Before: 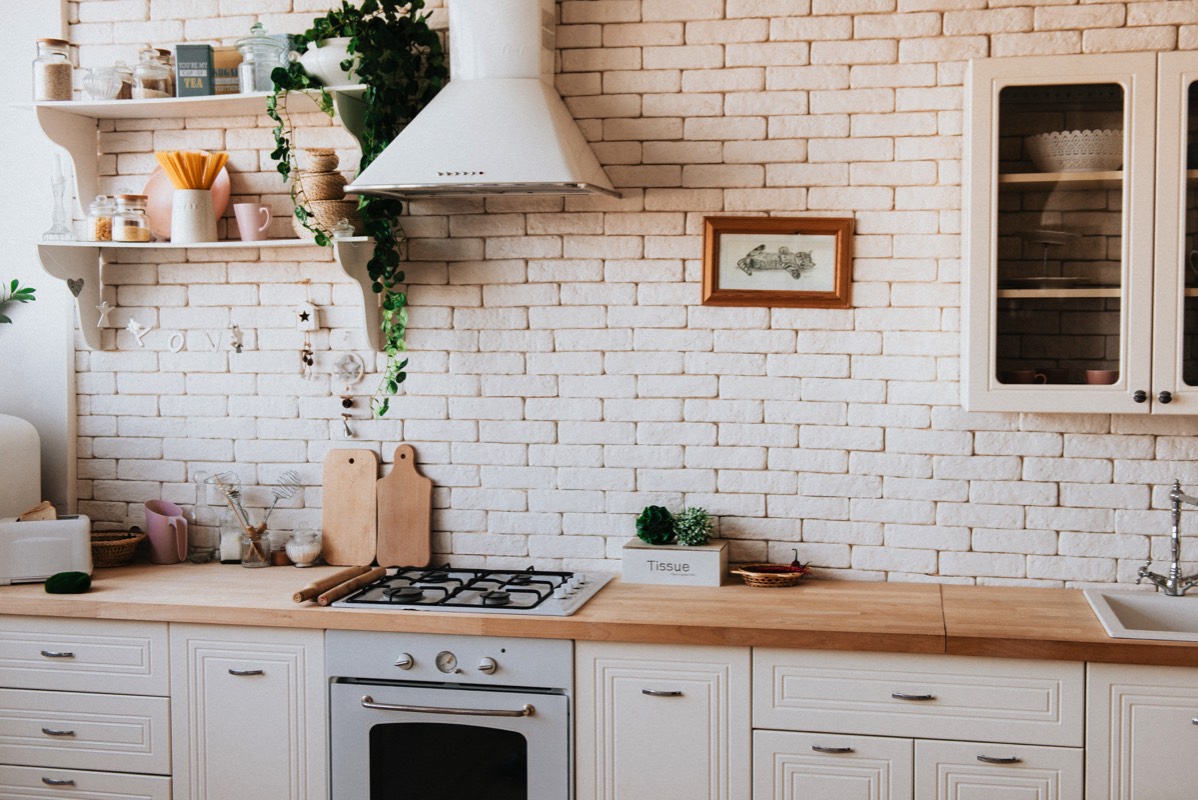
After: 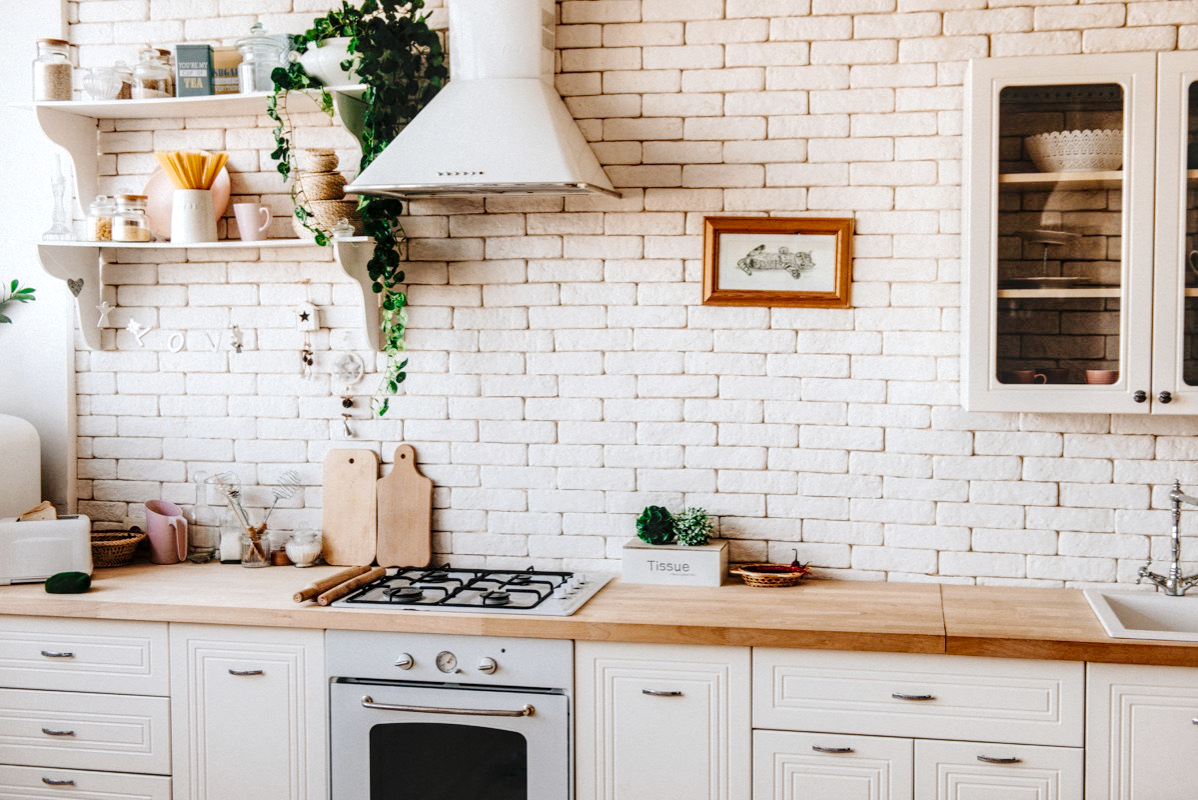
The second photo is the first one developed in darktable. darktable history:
local contrast: highlights 62%, detail 143%, midtone range 0.433
exposure: black level correction 0.001, exposure 0.145 EV, compensate highlight preservation false
tone curve: curves: ch0 [(0, 0) (0.003, 0.015) (0.011, 0.021) (0.025, 0.032) (0.044, 0.046) (0.069, 0.062) (0.1, 0.08) (0.136, 0.117) (0.177, 0.165) (0.224, 0.221) (0.277, 0.298) (0.335, 0.385) (0.399, 0.469) (0.468, 0.558) (0.543, 0.637) (0.623, 0.708) (0.709, 0.771) (0.801, 0.84) (0.898, 0.907) (1, 1)], preserve colors none
